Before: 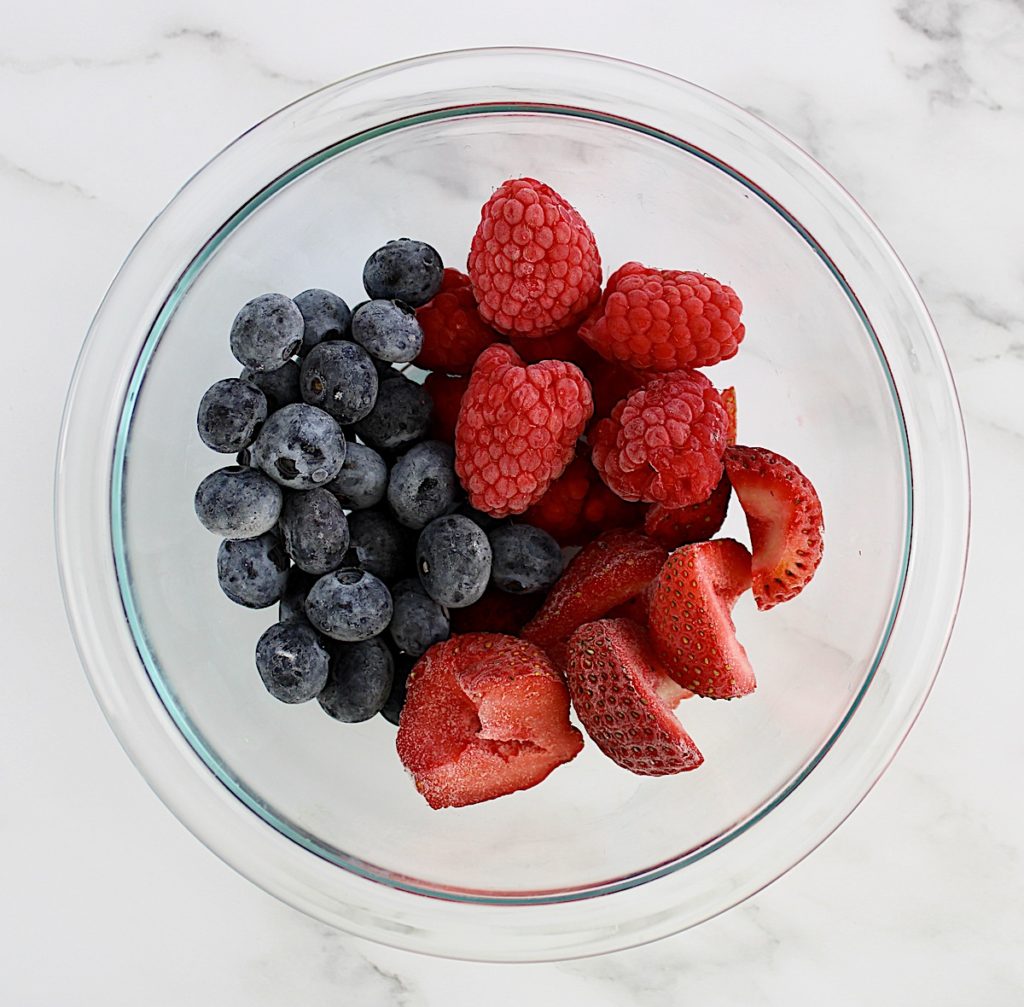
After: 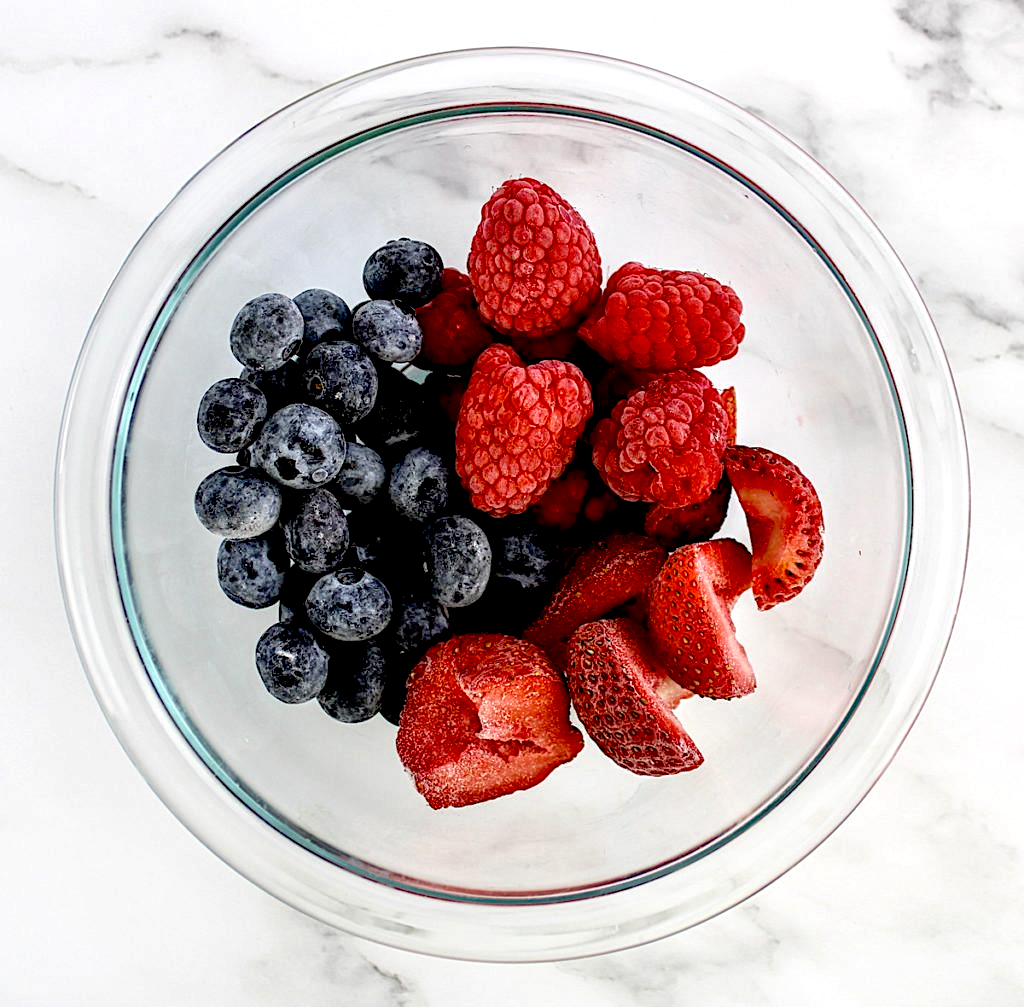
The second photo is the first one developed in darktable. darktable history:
exposure: black level correction 0.03, exposure 0.309 EV, compensate highlight preservation false
local contrast: detail 150%
